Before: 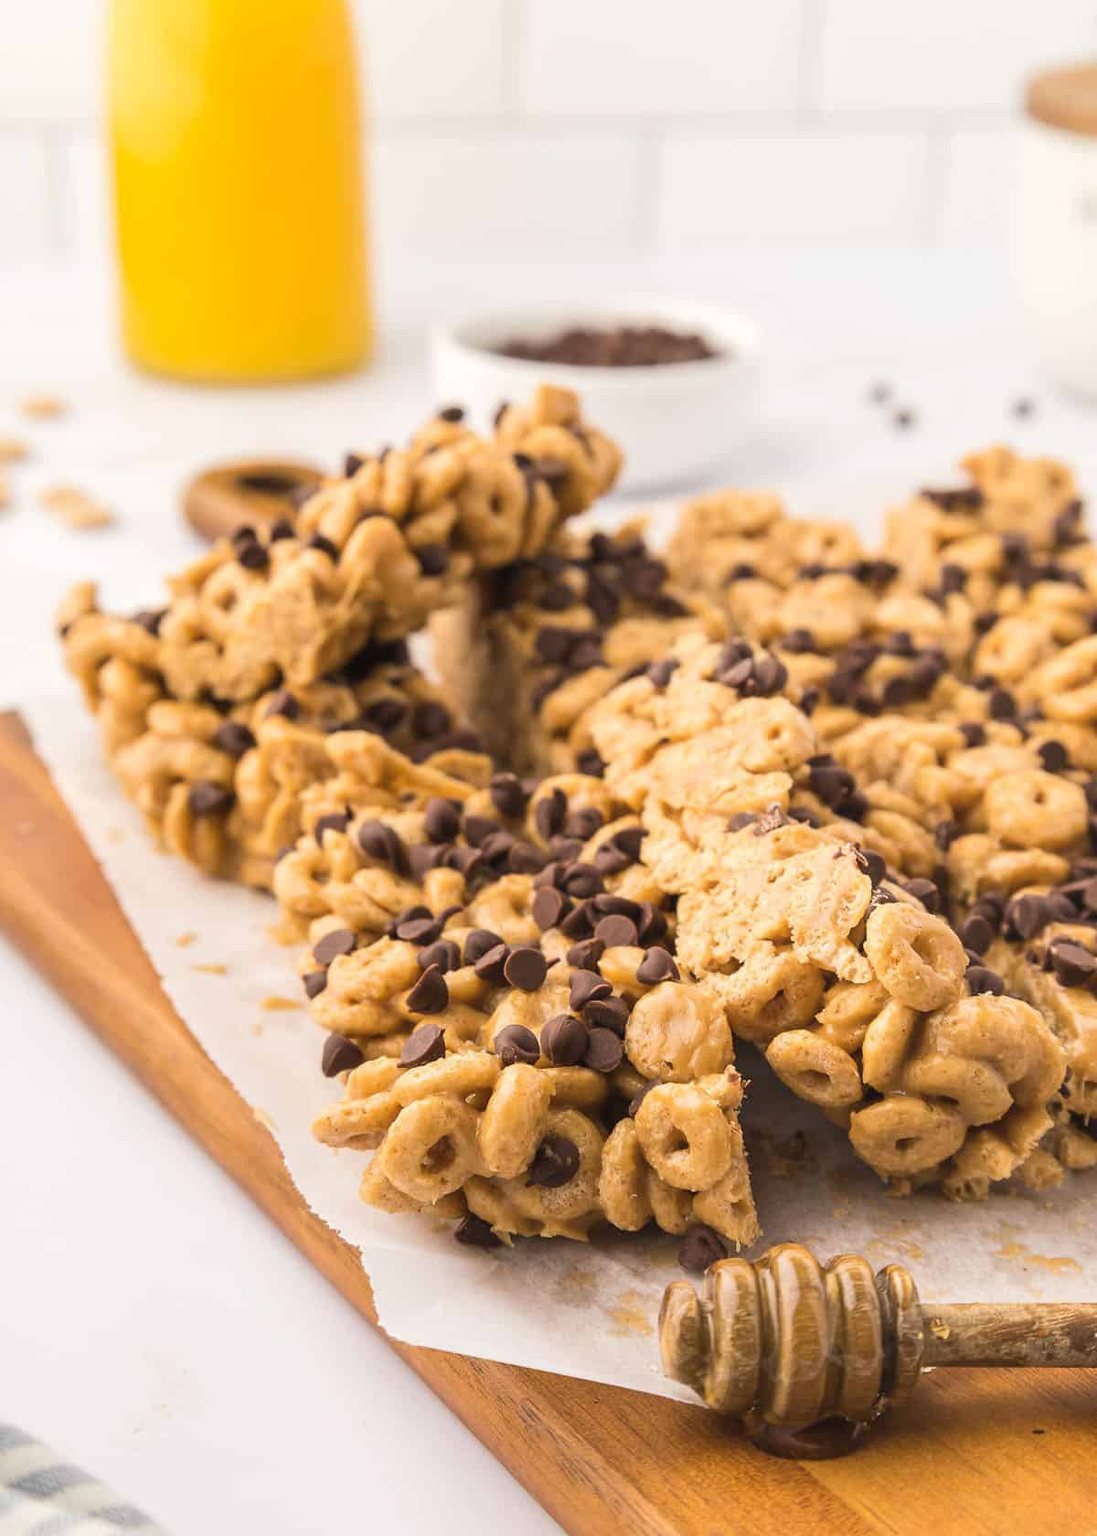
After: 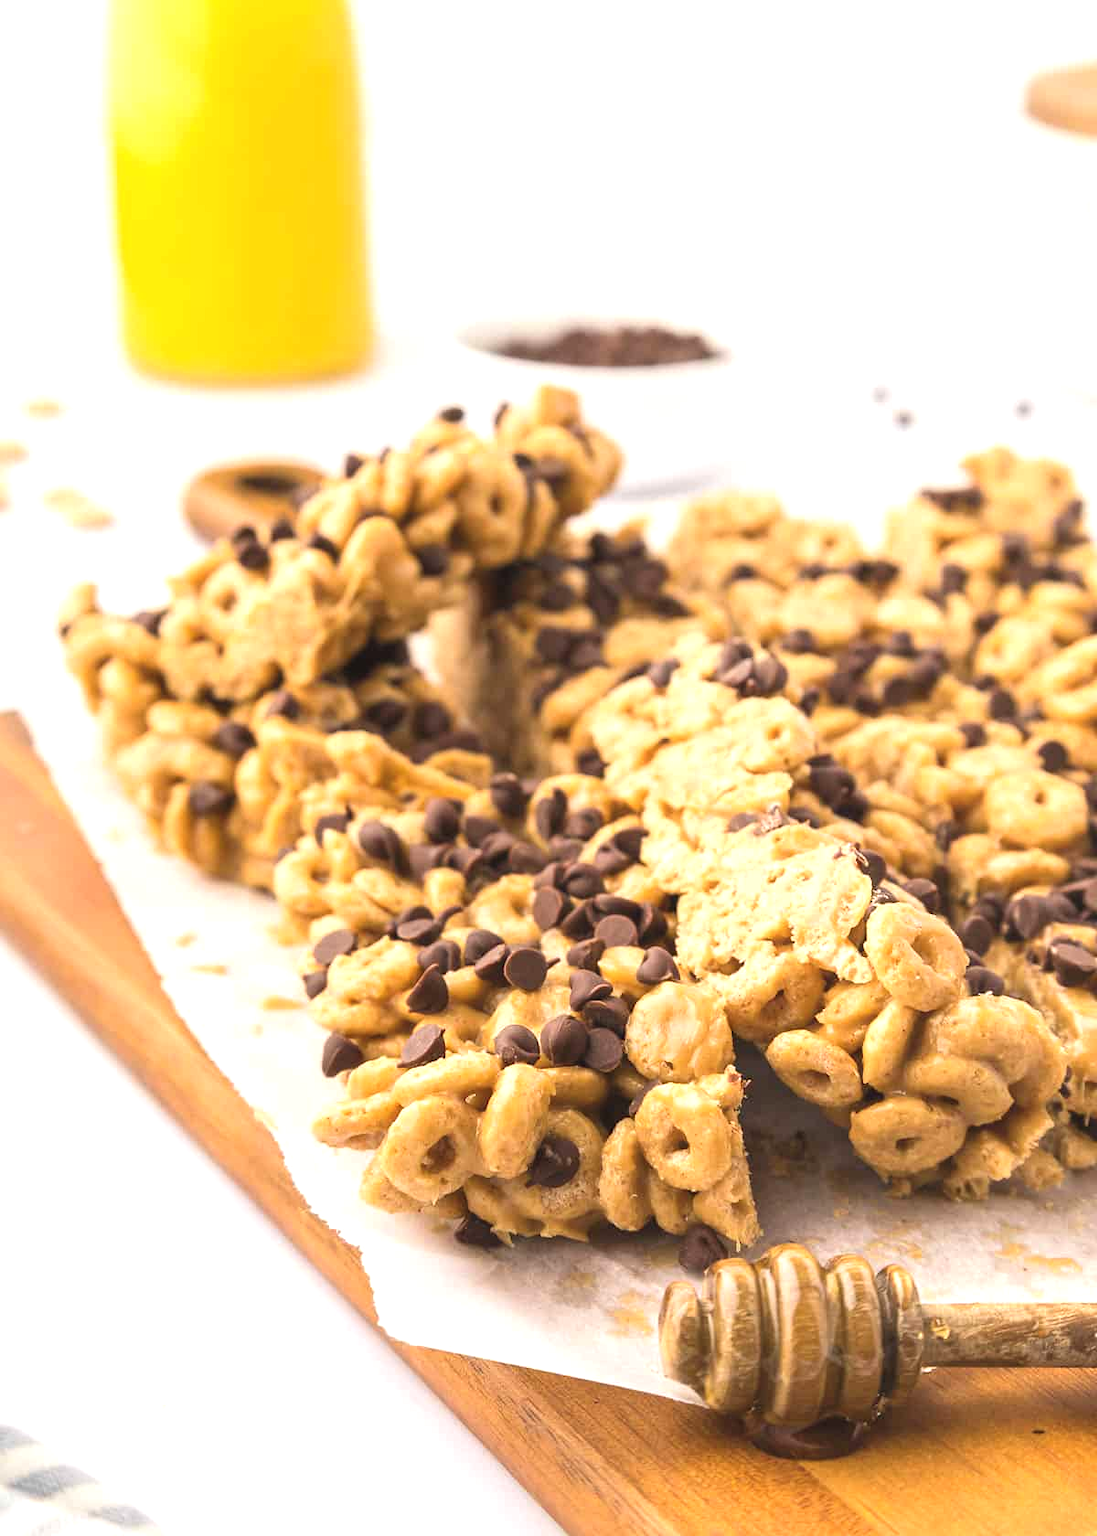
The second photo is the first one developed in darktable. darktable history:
exposure: black level correction -0.002, exposure 0.542 EV, compensate exposure bias true, compensate highlight preservation false
